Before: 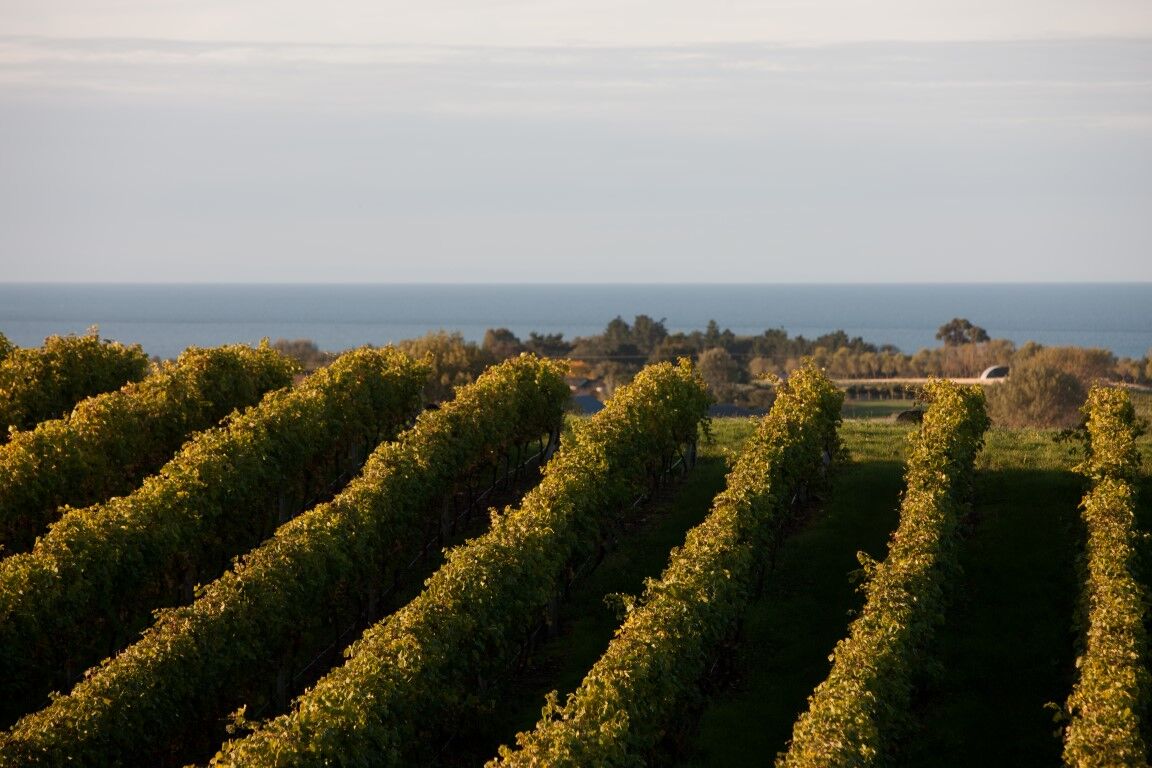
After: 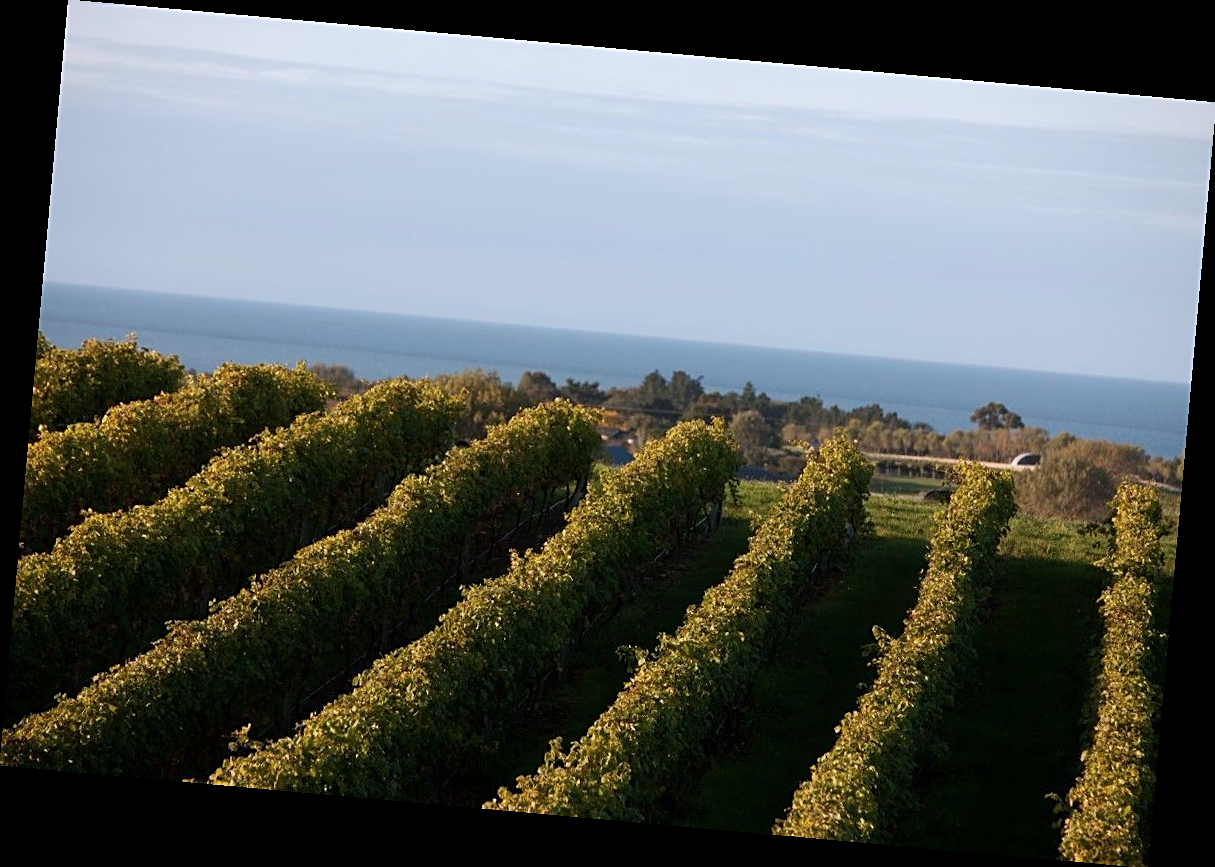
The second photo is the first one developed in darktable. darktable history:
color calibration: x 0.37, y 0.382, temperature 4313.32 K
rotate and perspective: rotation 5.12°, automatic cropping off
sharpen: on, module defaults
